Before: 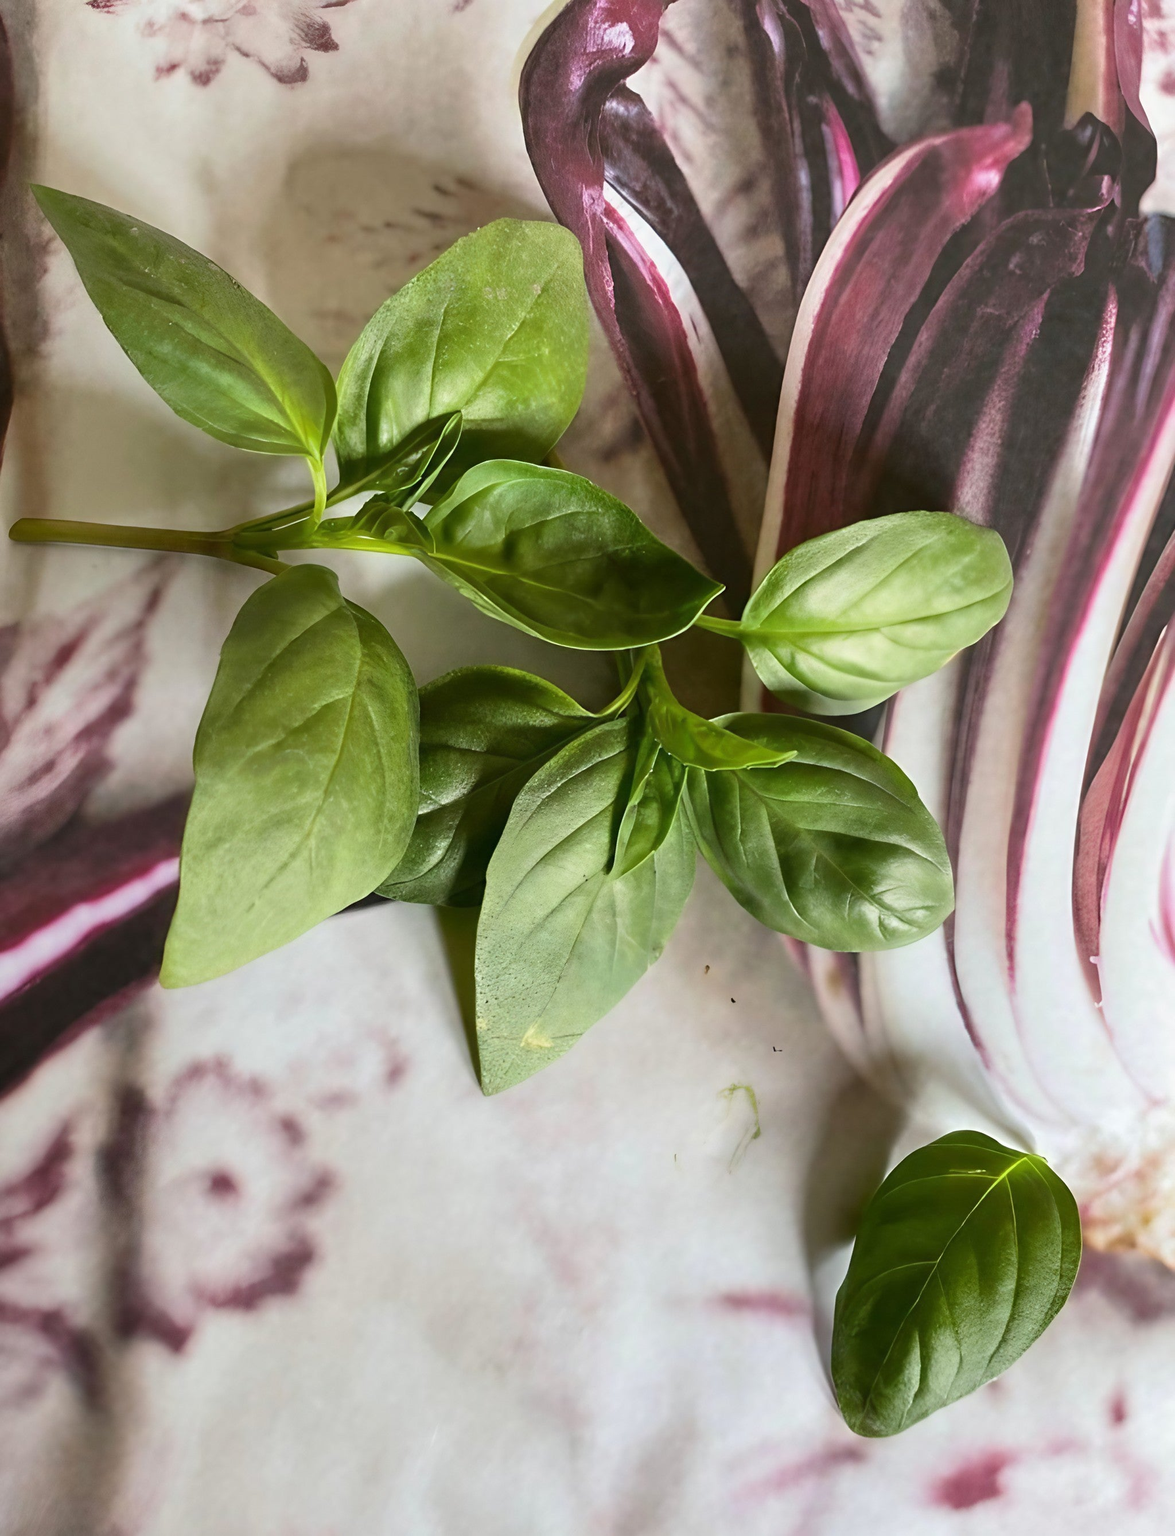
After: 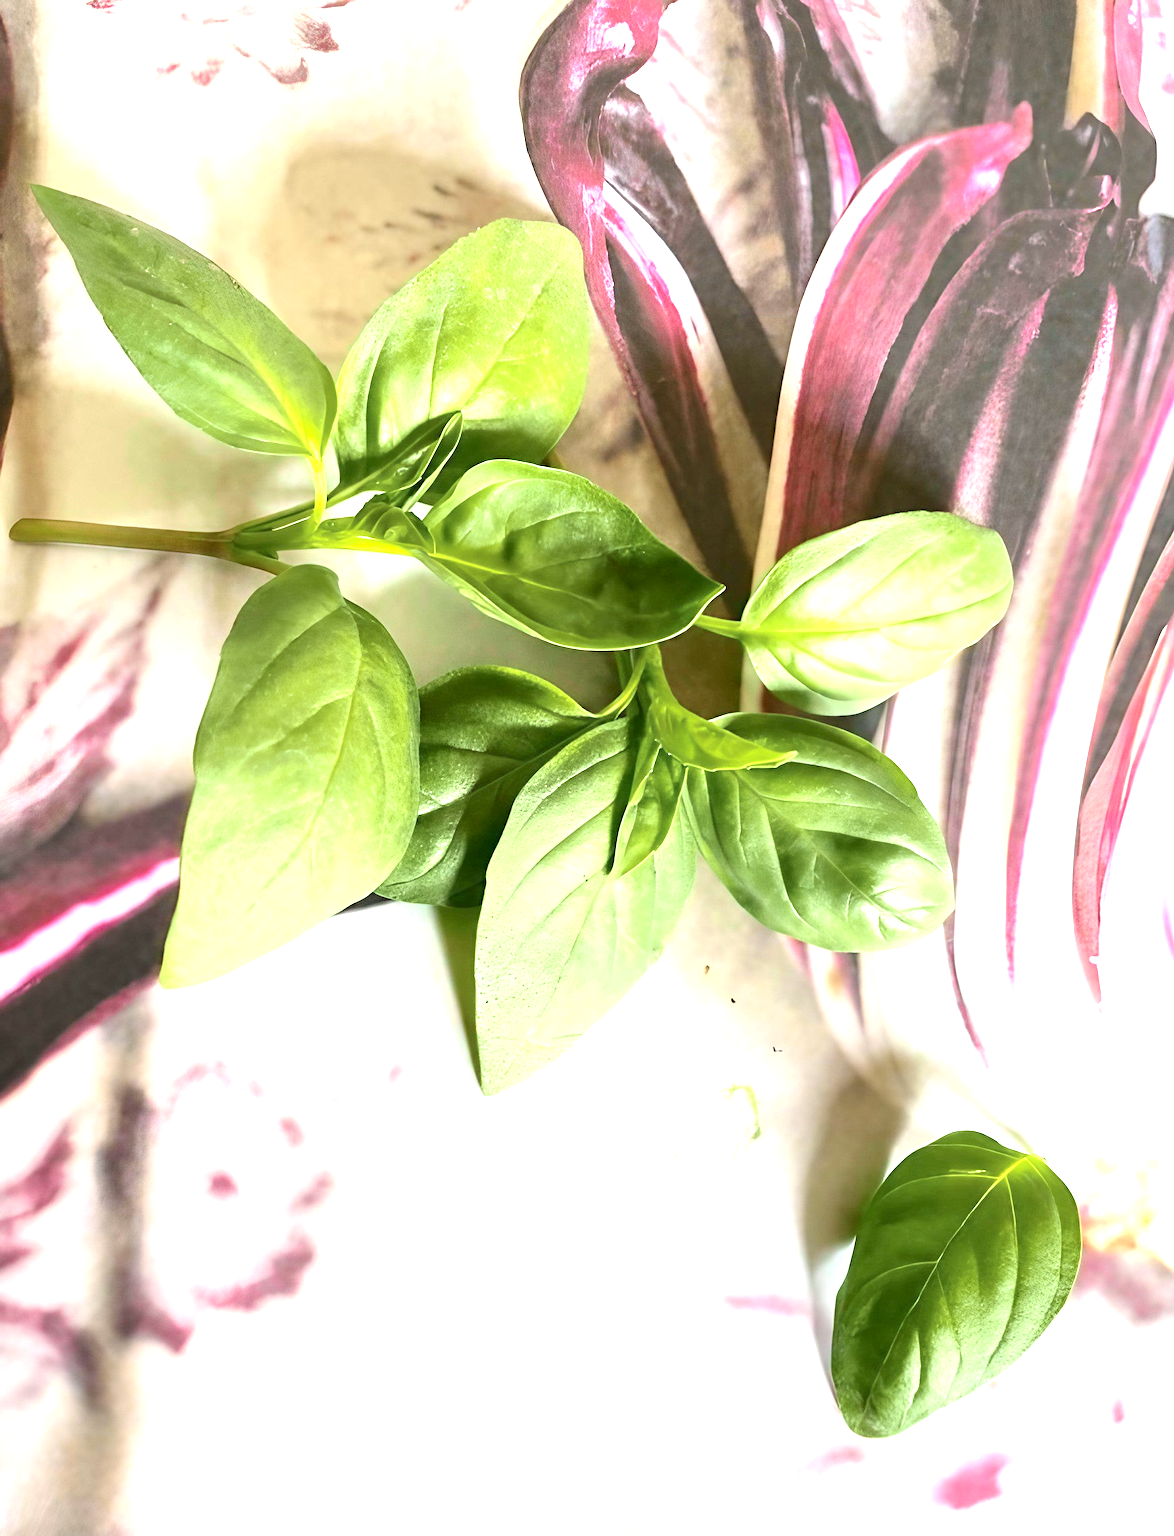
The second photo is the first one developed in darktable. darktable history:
exposure: black level correction 0, exposure 1.625 EV, compensate exposure bias true, compensate highlight preservation false
tone curve: curves: ch0 [(0, 0.008) (0.107, 0.091) (0.283, 0.287) (0.461, 0.498) (0.64, 0.679) (0.822, 0.841) (0.998, 0.978)]; ch1 [(0, 0) (0.316, 0.349) (0.466, 0.442) (0.502, 0.5) (0.527, 0.519) (0.561, 0.553) (0.608, 0.629) (0.669, 0.704) (0.859, 0.899) (1, 1)]; ch2 [(0, 0) (0.33, 0.301) (0.421, 0.443) (0.473, 0.498) (0.502, 0.504) (0.522, 0.525) (0.592, 0.61) (0.705, 0.7) (1, 1)], color space Lab, independent channels, preserve colors none
